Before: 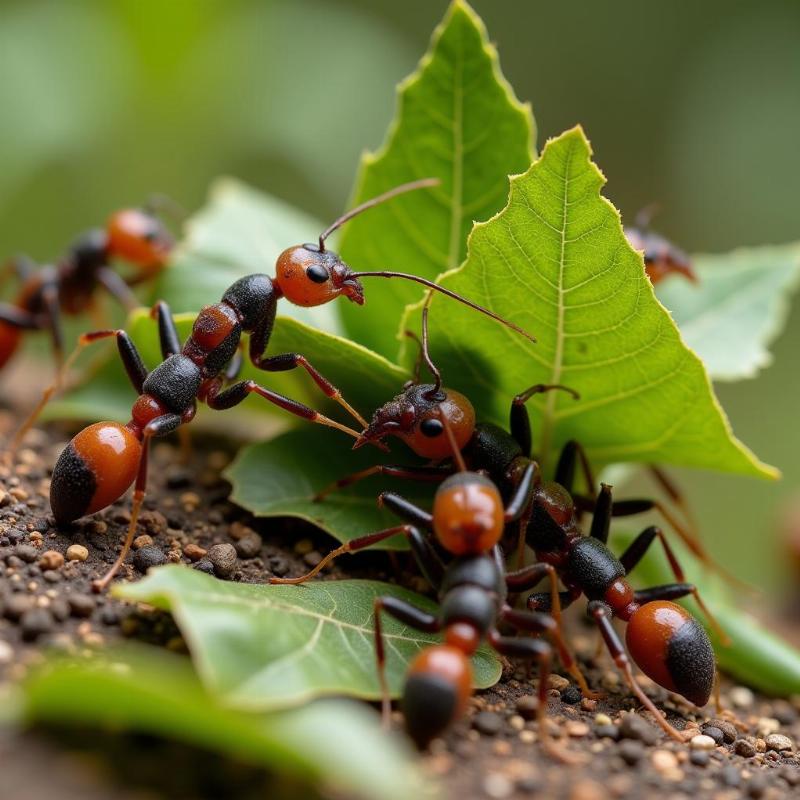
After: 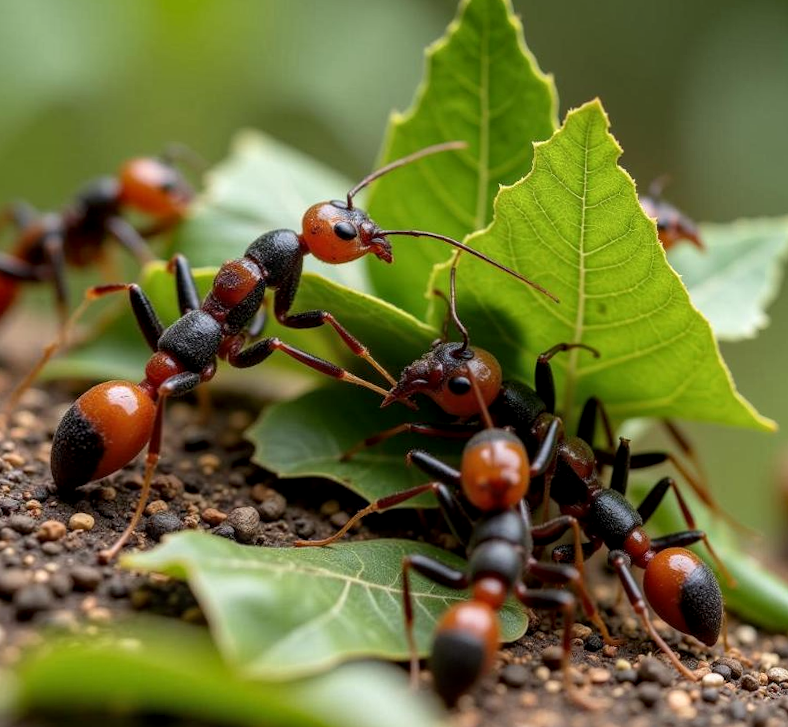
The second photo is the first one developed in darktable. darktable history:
local contrast: on, module defaults
rotate and perspective: rotation -0.013°, lens shift (vertical) -0.027, lens shift (horizontal) 0.178, crop left 0.016, crop right 0.989, crop top 0.082, crop bottom 0.918
